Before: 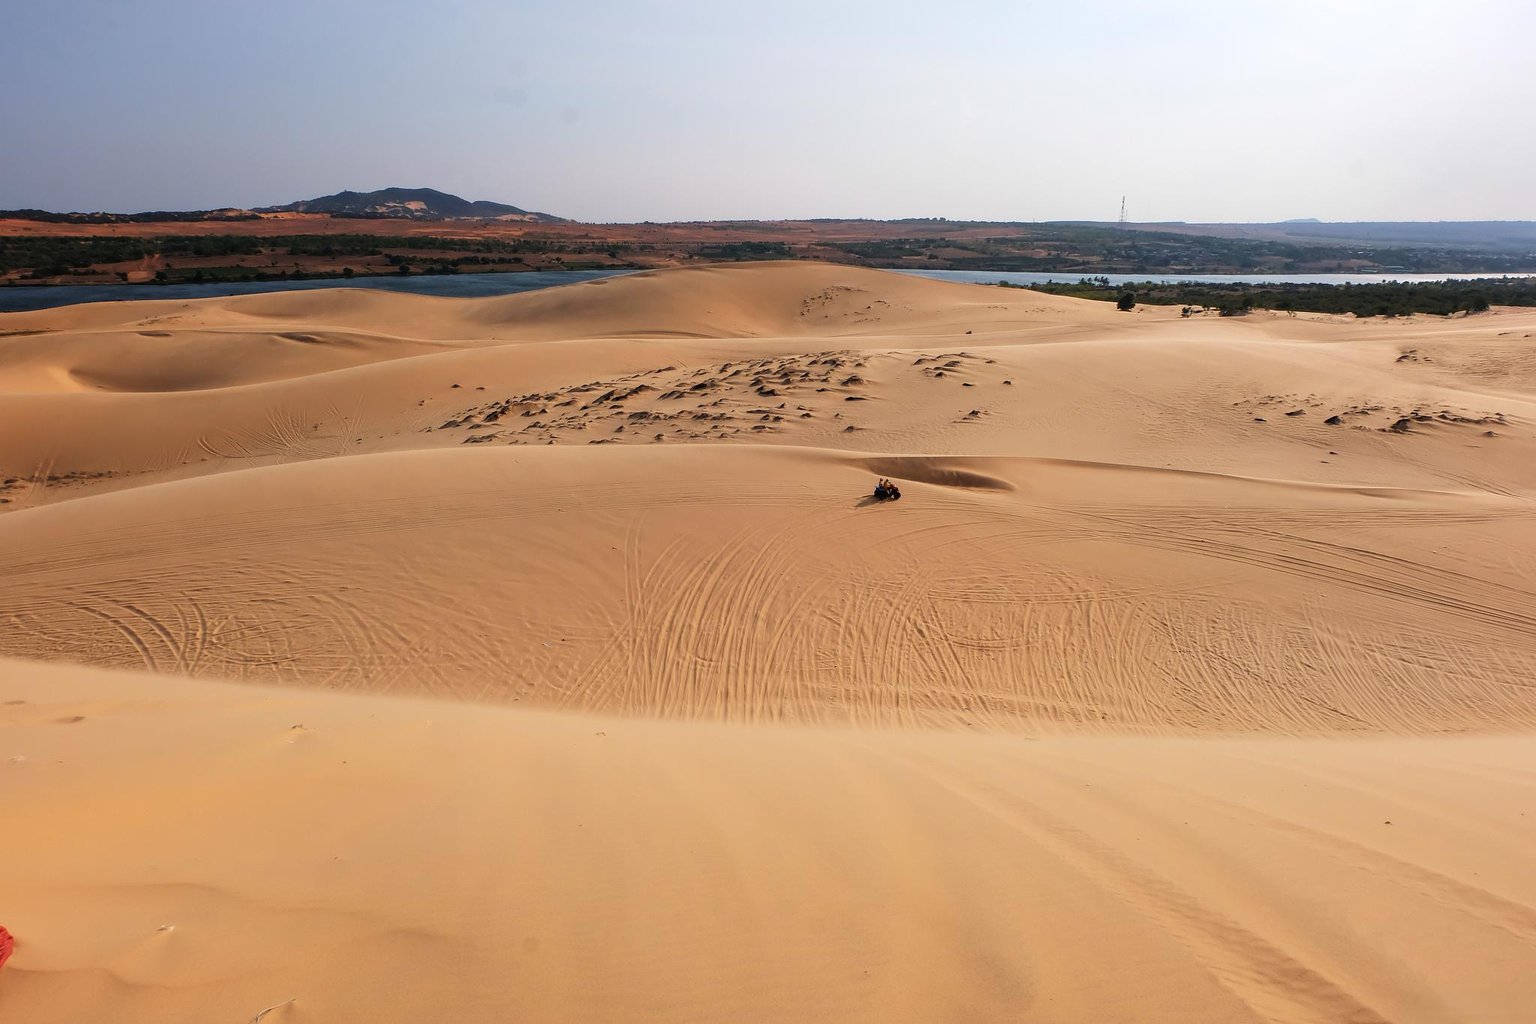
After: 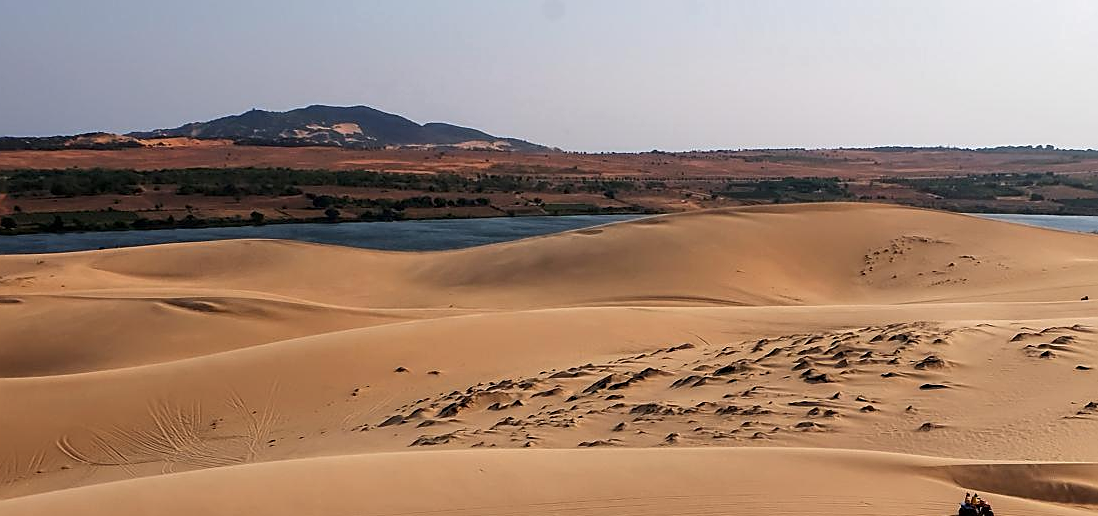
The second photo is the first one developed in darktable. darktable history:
local contrast: highlights 100%, shadows 100%, detail 120%, midtone range 0.2
sharpen: on, module defaults
crop: left 10.121%, top 10.631%, right 36.218%, bottom 51.526%
